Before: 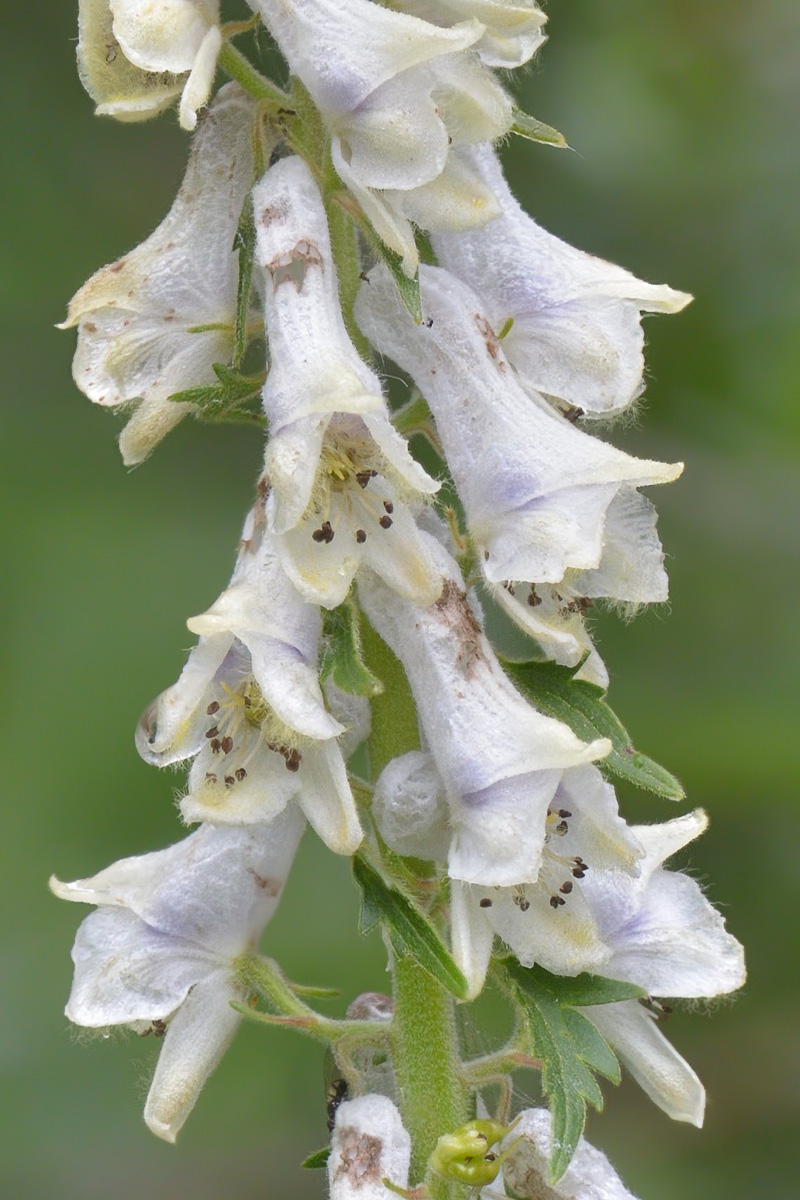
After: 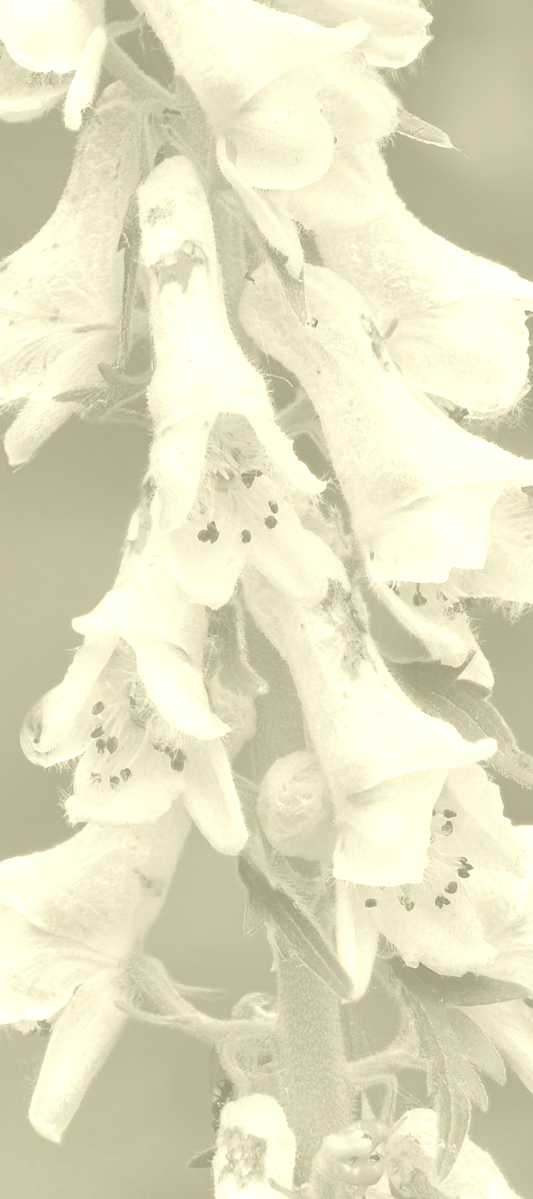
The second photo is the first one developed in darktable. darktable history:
crop and rotate: left 14.436%, right 18.898%
tone equalizer: -8 EV -0.417 EV, -7 EV -0.389 EV, -6 EV -0.333 EV, -5 EV -0.222 EV, -3 EV 0.222 EV, -2 EV 0.333 EV, -1 EV 0.389 EV, +0 EV 0.417 EV, edges refinement/feathering 500, mask exposure compensation -1.57 EV, preserve details no
colorize: hue 43.2°, saturation 40%, version 1
color contrast: green-magenta contrast 1.69, blue-yellow contrast 1.49
color zones: curves: ch0 [(0, 0.5) (0.125, 0.4) (0.25, 0.5) (0.375, 0.4) (0.5, 0.4) (0.625, 0.35) (0.75, 0.35) (0.875, 0.5)]; ch1 [(0, 0.35) (0.125, 0.45) (0.25, 0.35) (0.375, 0.35) (0.5, 0.35) (0.625, 0.35) (0.75, 0.45) (0.875, 0.35)]; ch2 [(0, 0.6) (0.125, 0.5) (0.25, 0.5) (0.375, 0.6) (0.5, 0.6) (0.625, 0.5) (0.75, 0.5) (0.875, 0.5)]
